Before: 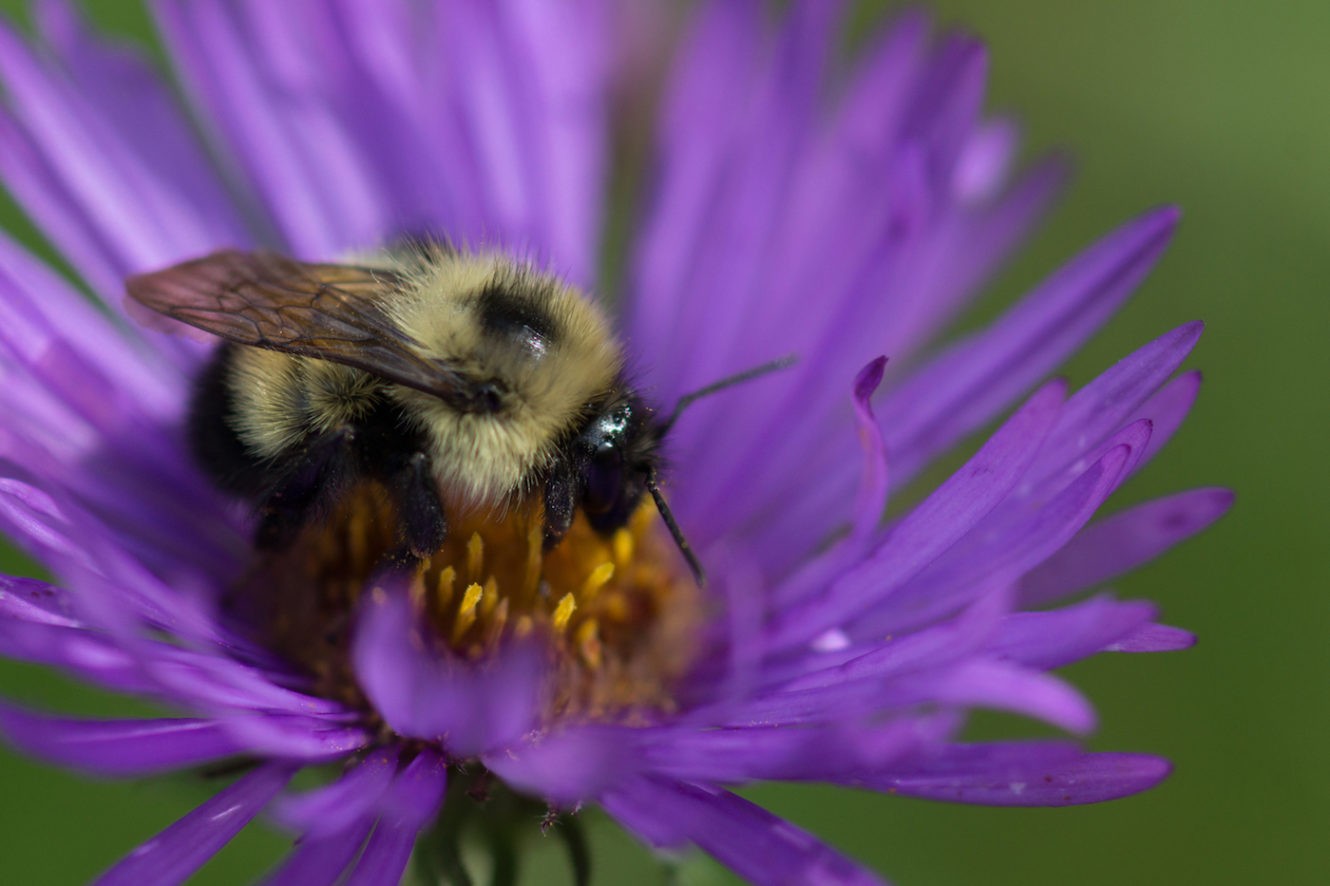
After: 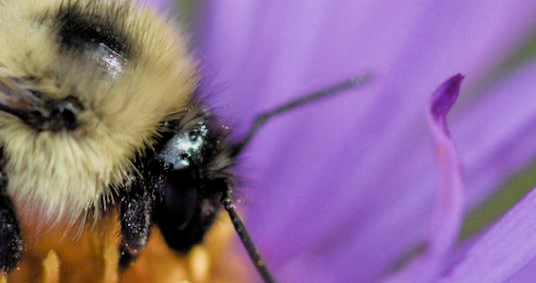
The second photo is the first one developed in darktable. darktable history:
tone equalizer: -7 EV 0.147 EV, -6 EV 0.569 EV, -5 EV 1.14 EV, -4 EV 1.31 EV, -3 EV 1.14 EV, -2 EV 0.6 EV, -1 EV 0.155 EV
filmic rgb: black relative exposure -5.04 EV, white relative exposure 3.95 EV, hardness 2.89, contrast 1.3, color science v5 (2021), contrast in shadows safe, contrast in highlights safe
crop: left 31.899%, top 31.897%, right 27.755%, bottom 36.067%
exposure: black level correction 0.001, exposure 0.499 EV, compensate highlight preservation false
